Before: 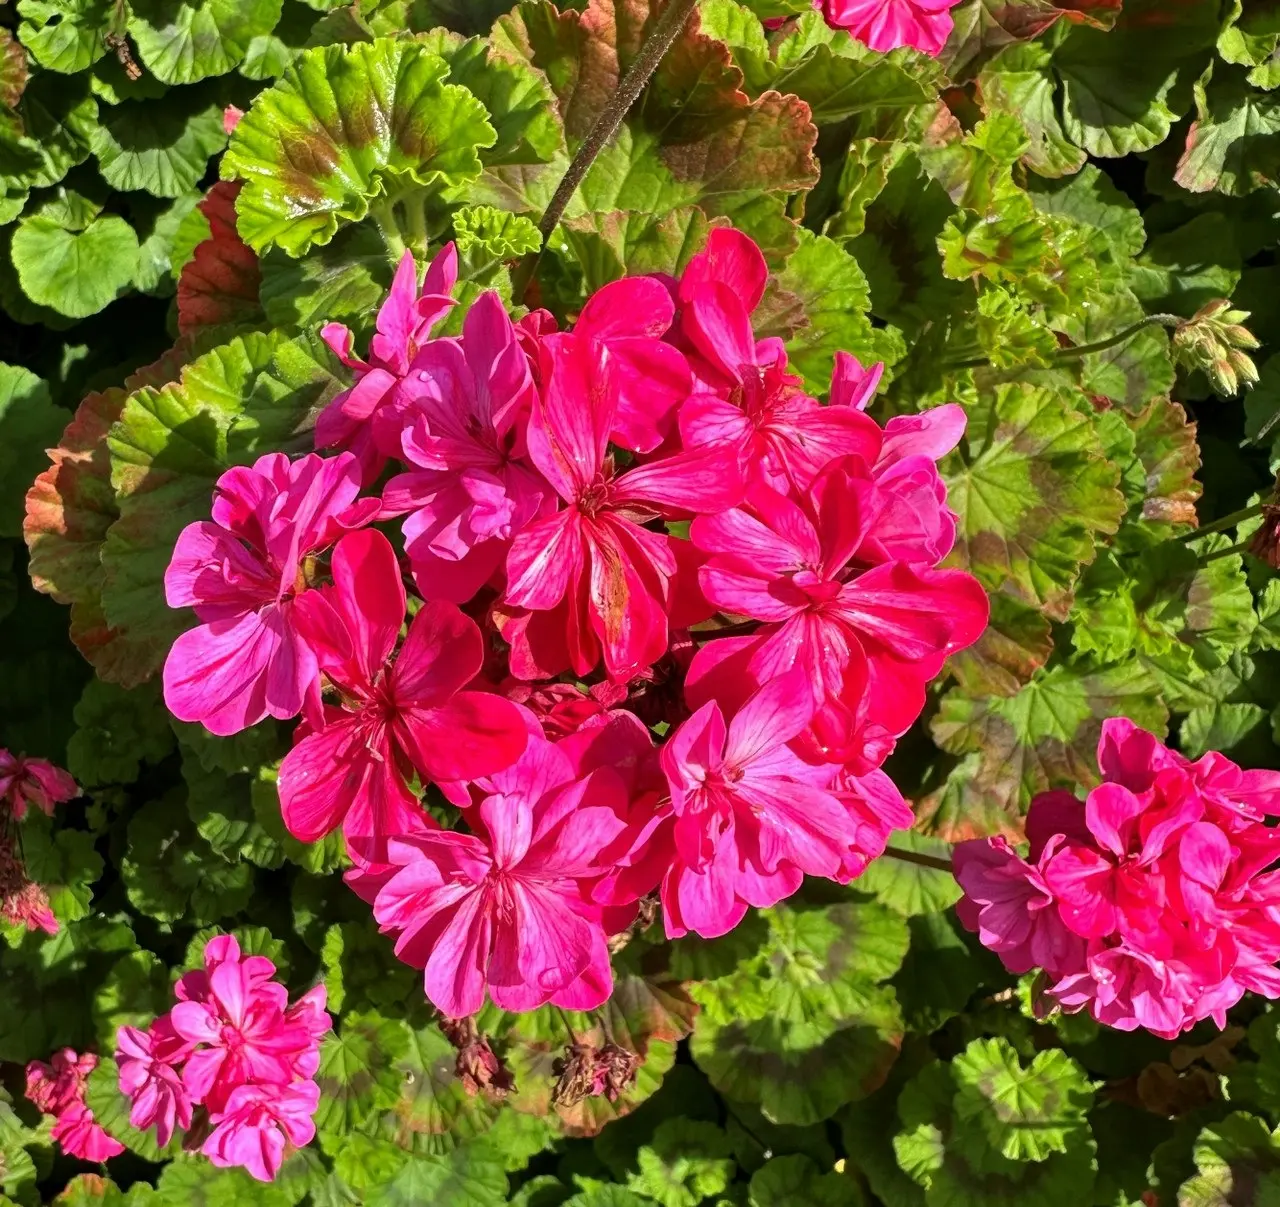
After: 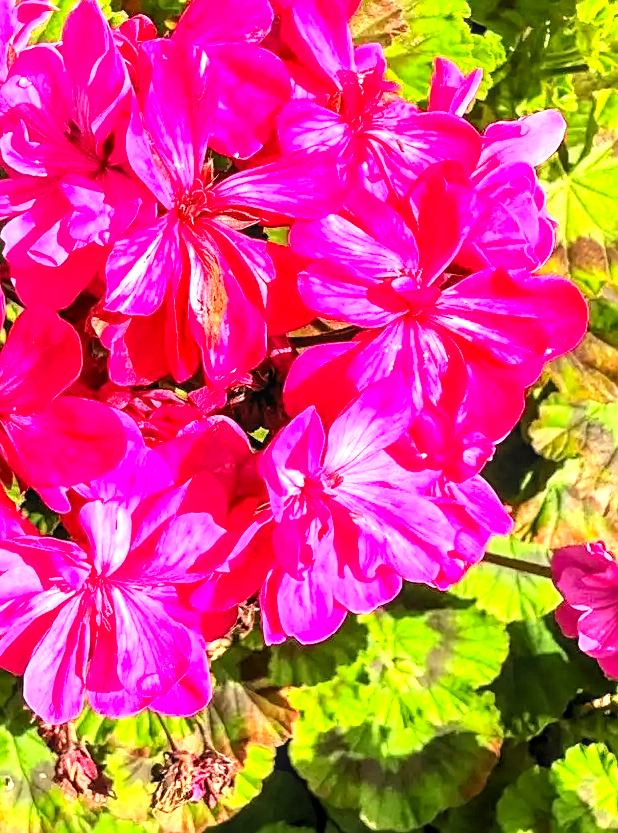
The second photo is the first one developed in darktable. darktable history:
contrast brightness saturation: contrast 0.198, brightness 0.158, saturation 0.224
crop: left 31.376%, top 24.361%, right 20.316%, bottom 6.576%
sharpen: amount 0.493
exposure: black level correction 0.001, exposure 0.955 EV, compensate highlight preservation false
levels: black 0.076%, levels [0.062, 0.494, 0.925]
local contrast: on, module defaults
